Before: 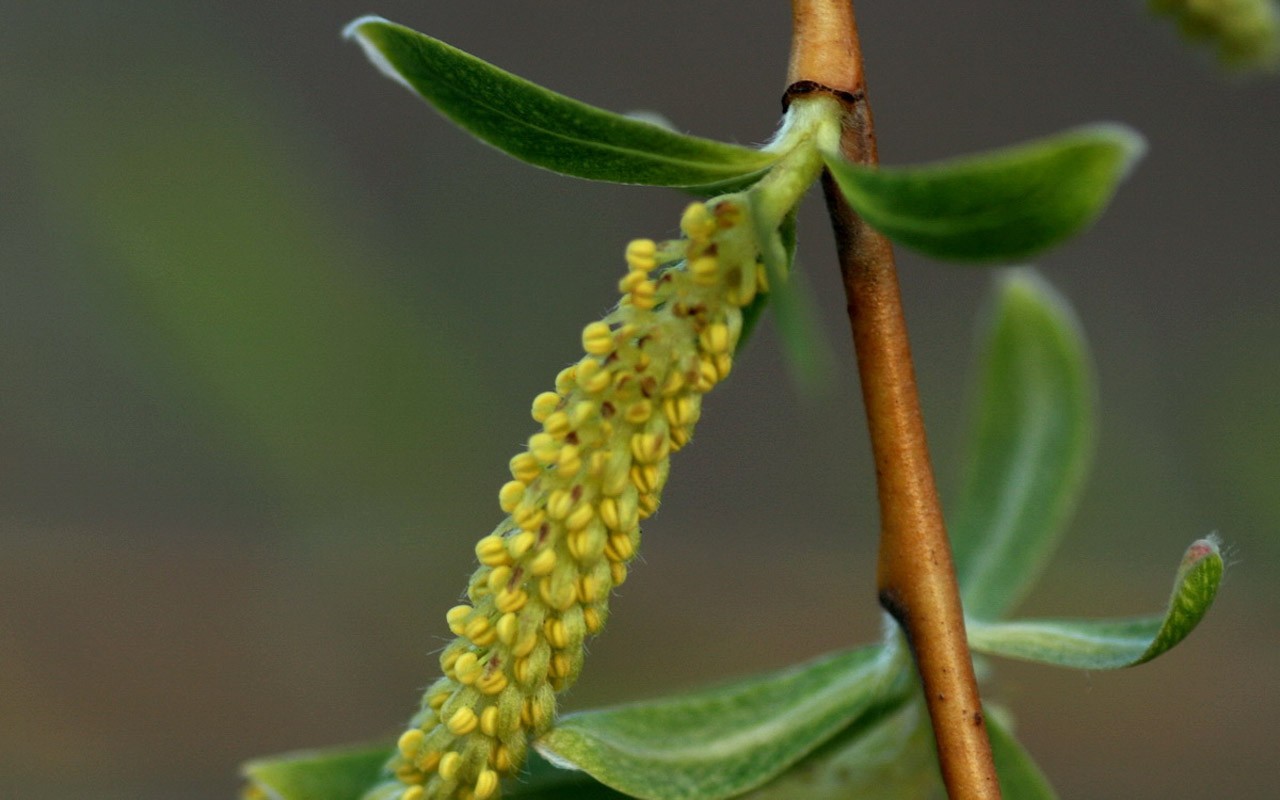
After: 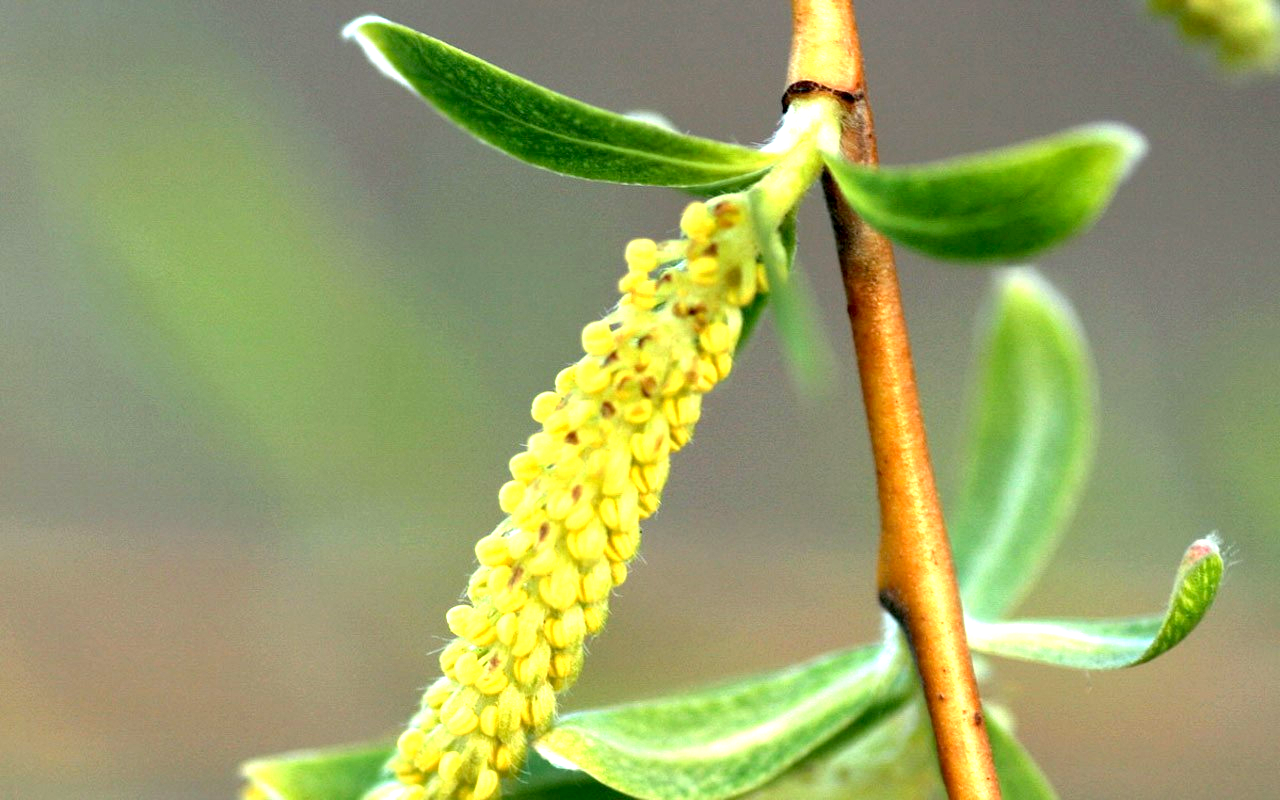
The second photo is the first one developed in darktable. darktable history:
exposure: black level correction 0.002, exposure 1.99 EV, compensate exposure bias true, compensate highlight preservation false
